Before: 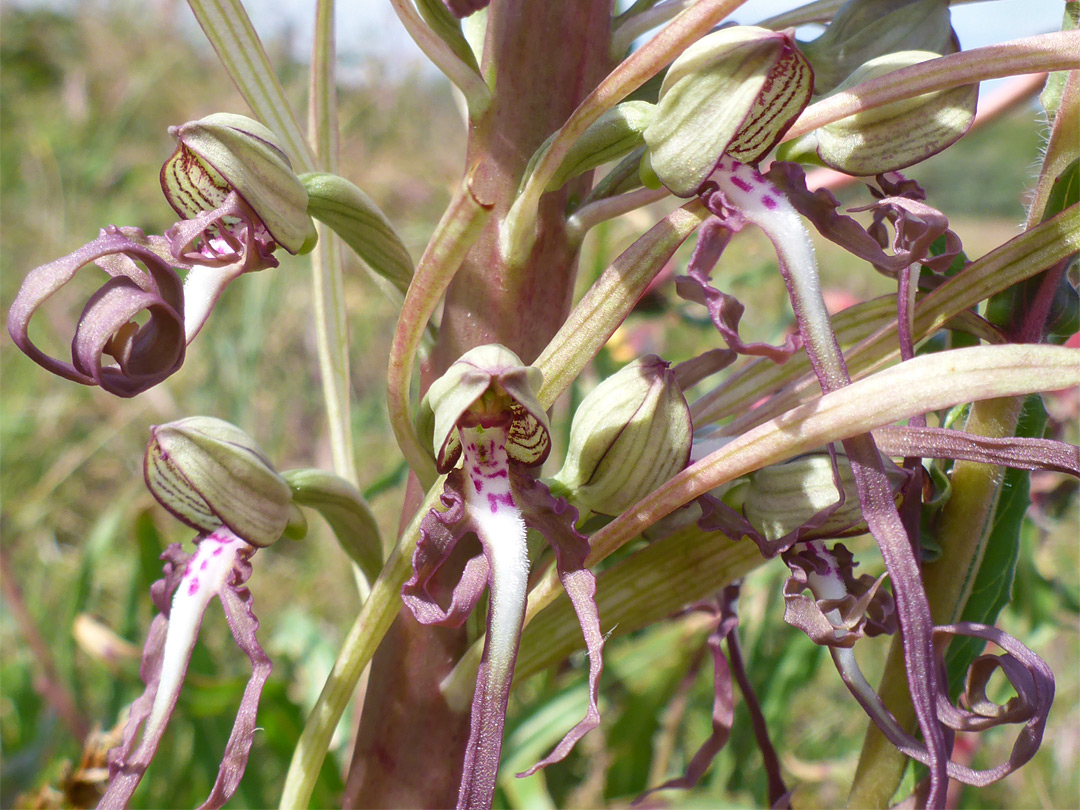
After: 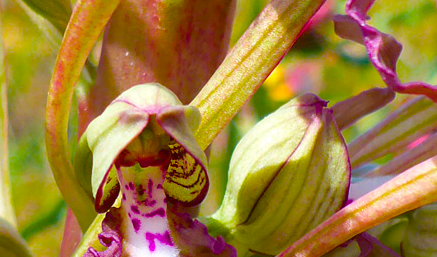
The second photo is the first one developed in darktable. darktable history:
crop: left 31.692%, top 32.236%, right 27.816%, bottom 36.019%
color balance rgb: perceptual saturation grading › global saturation 98.708%, global vibrance 20%
